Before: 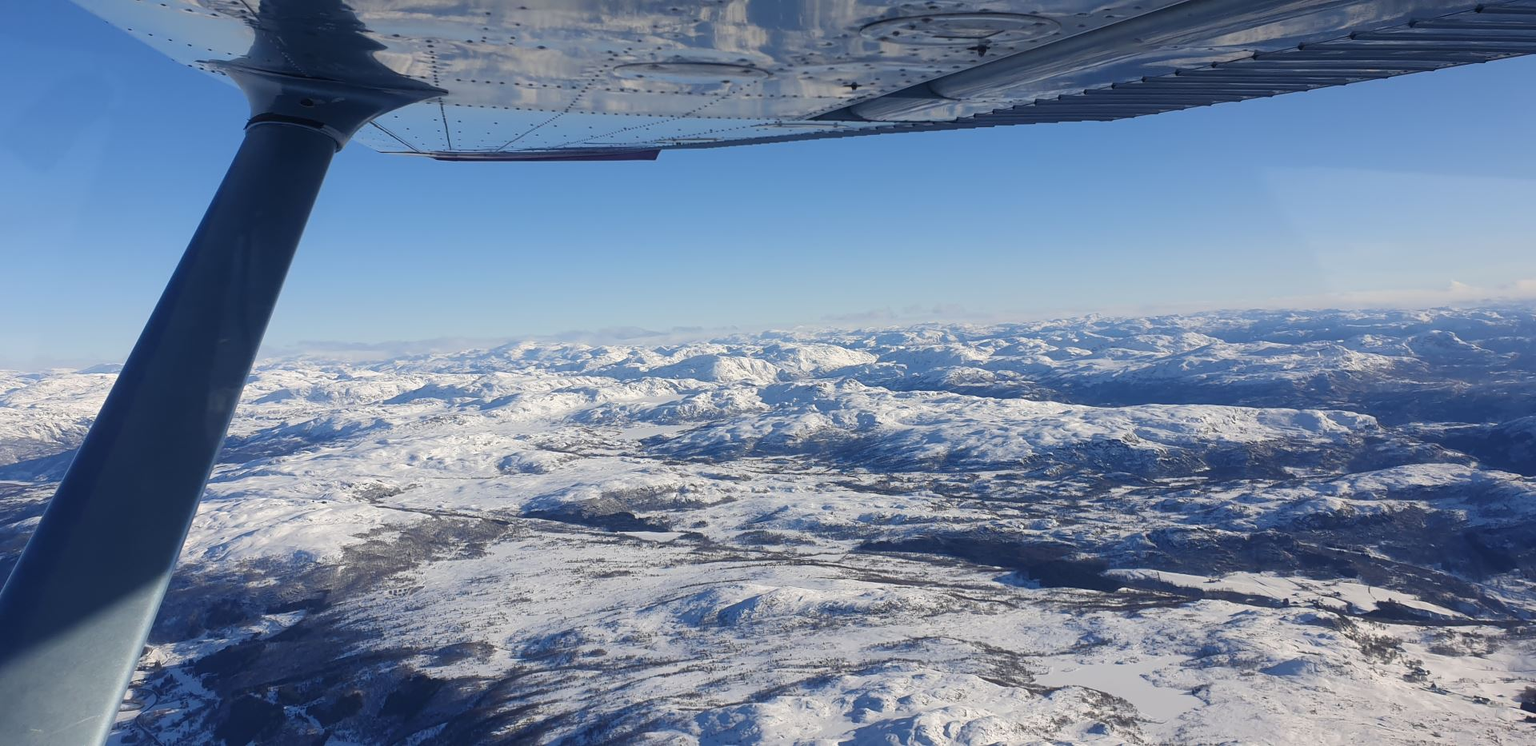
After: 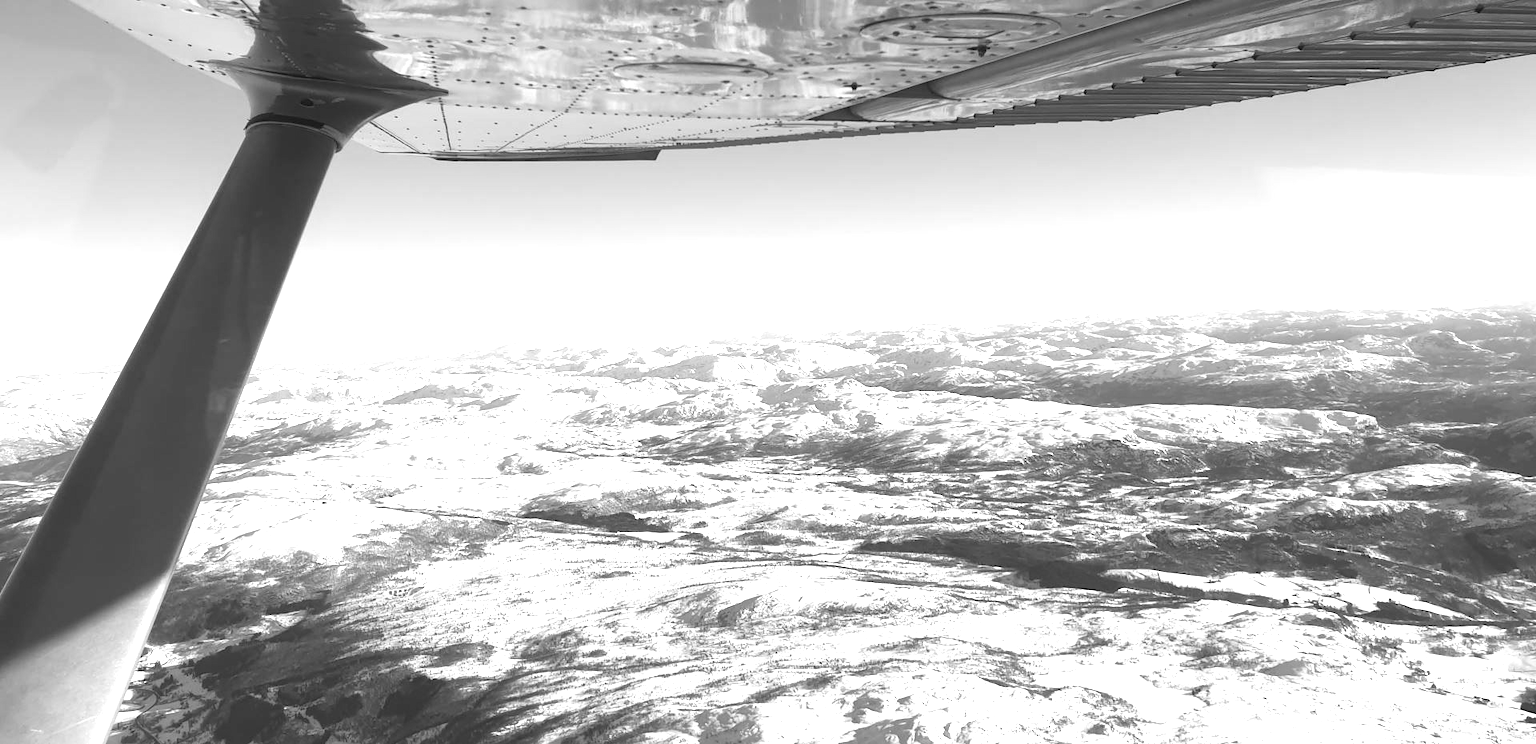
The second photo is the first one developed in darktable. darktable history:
crop: top 0.05%, bottom 0.098%
exposure: black level correction 0, exposure 1.45 EV, compensate exposure bias true, compensate highlight preservation false
monochrome: on, module defaults
